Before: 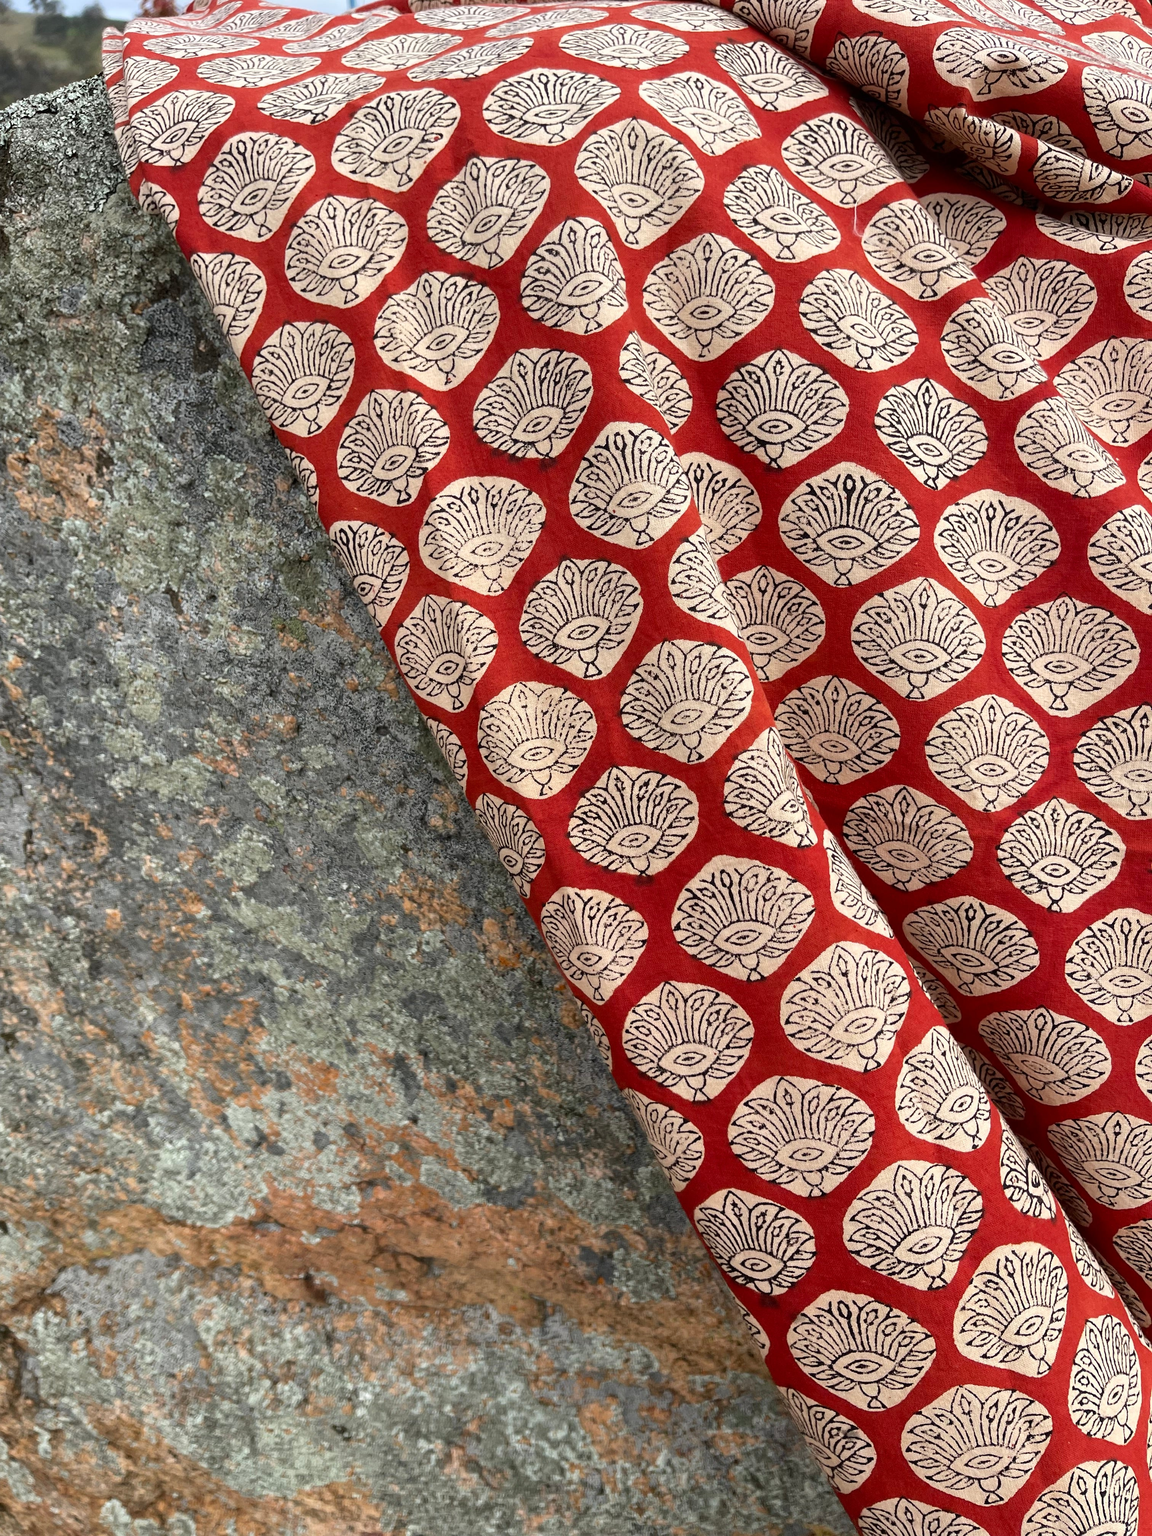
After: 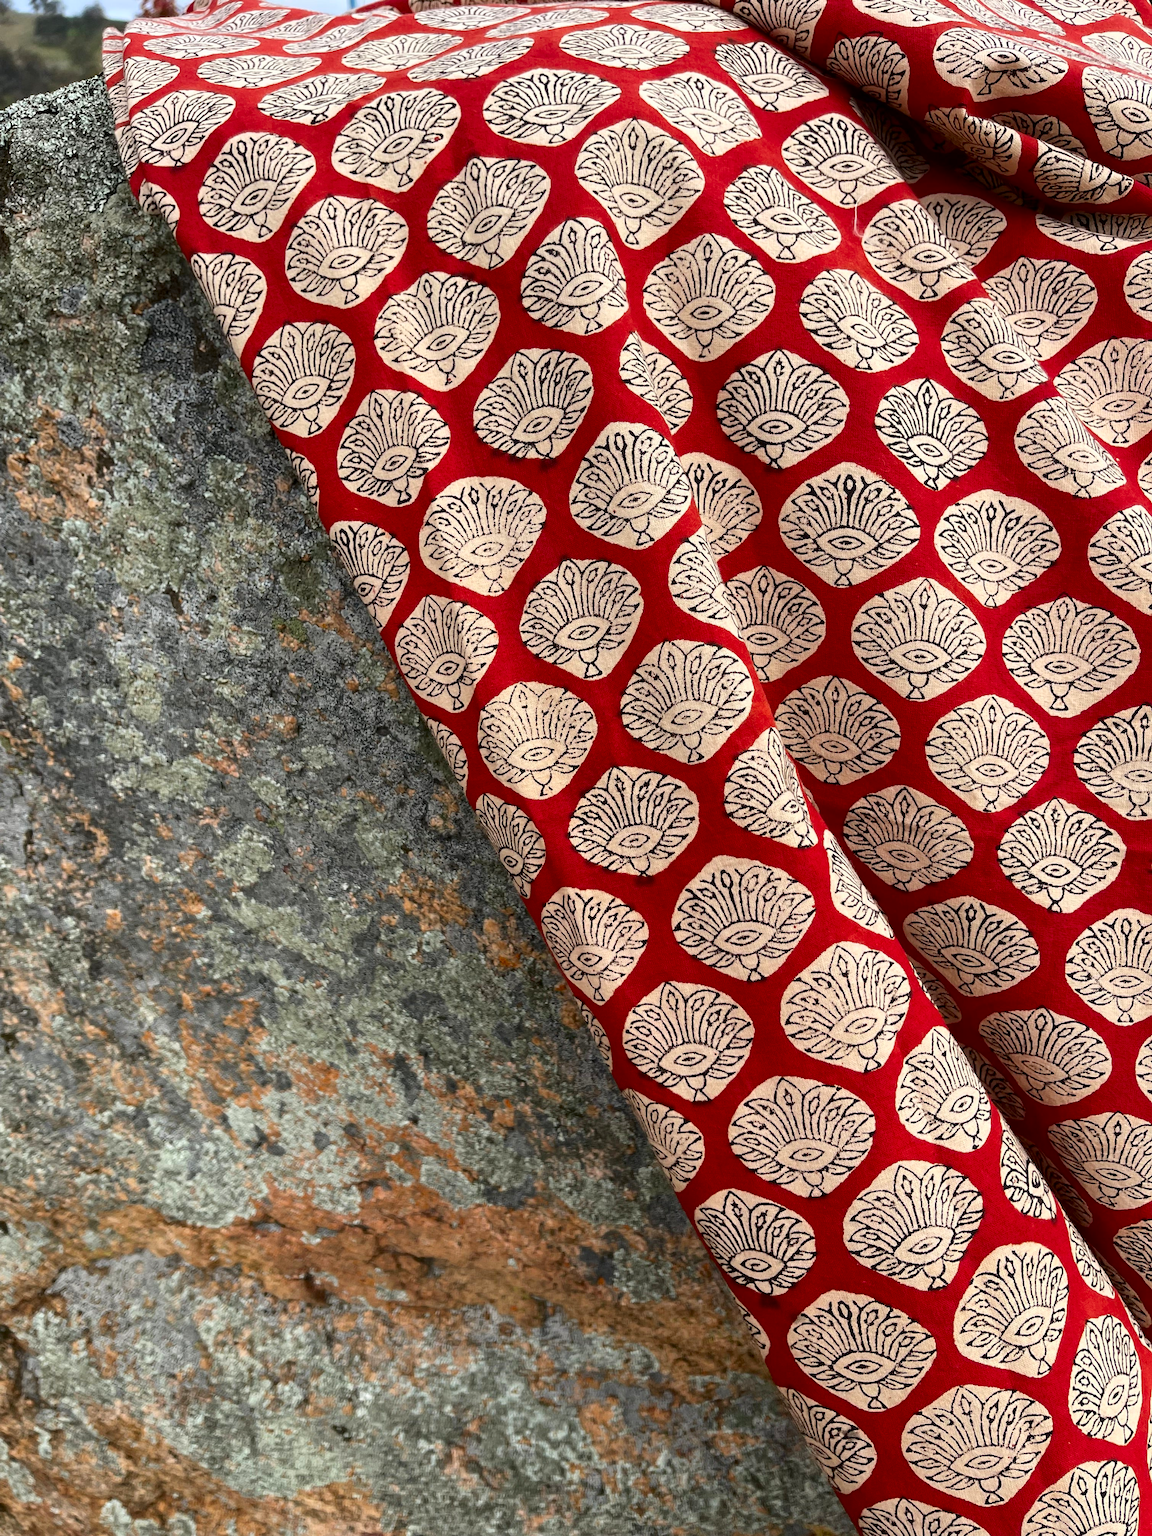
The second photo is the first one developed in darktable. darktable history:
contrast brightness saturation: contrast 0.127, brightness -0.057, saturation 0.155
